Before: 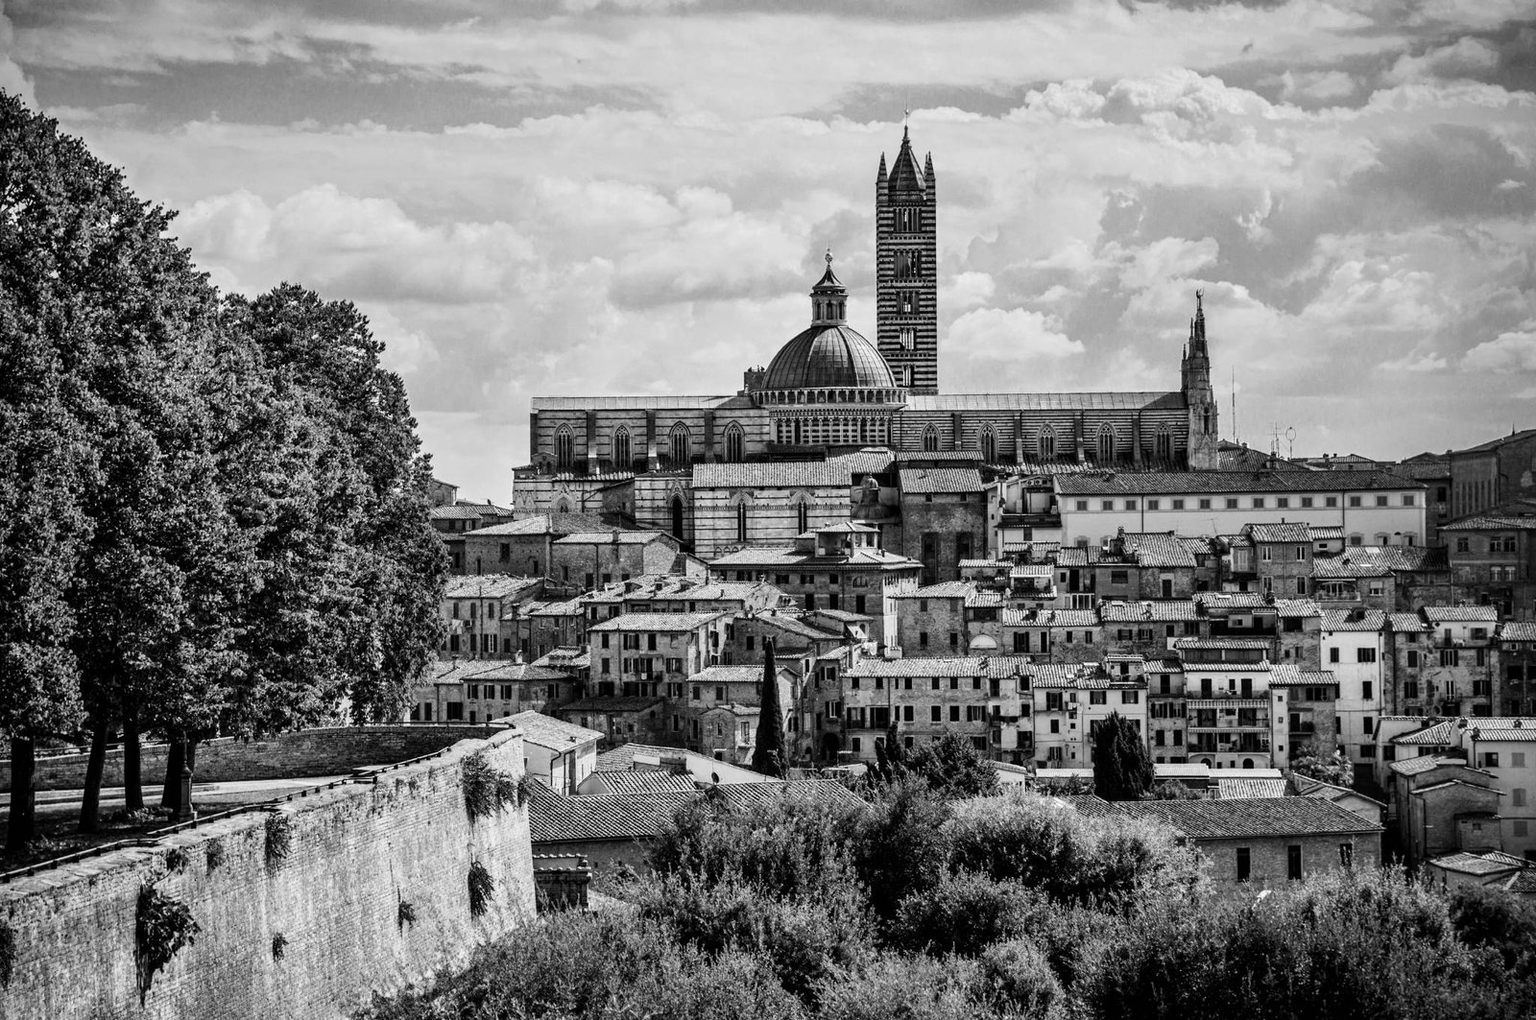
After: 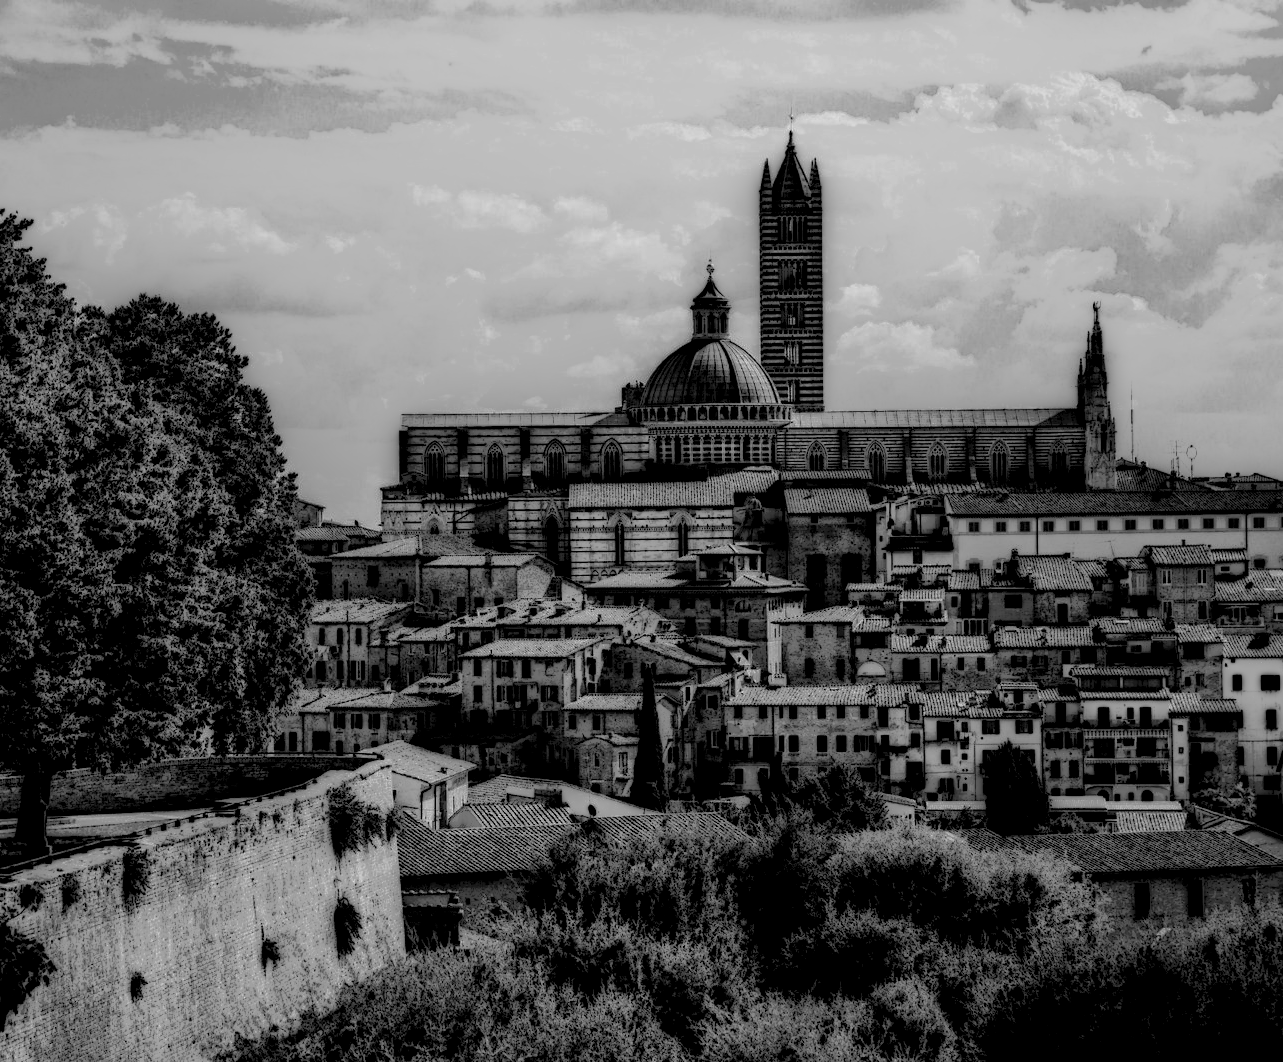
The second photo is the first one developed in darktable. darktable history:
crop and rotate: left 9.597%, right 10.195%
levels: levels [0.072, 0.414, 0.976]
local contrast: highlights 0%, shadows 198%, detail 164%, midtone range 0.001
